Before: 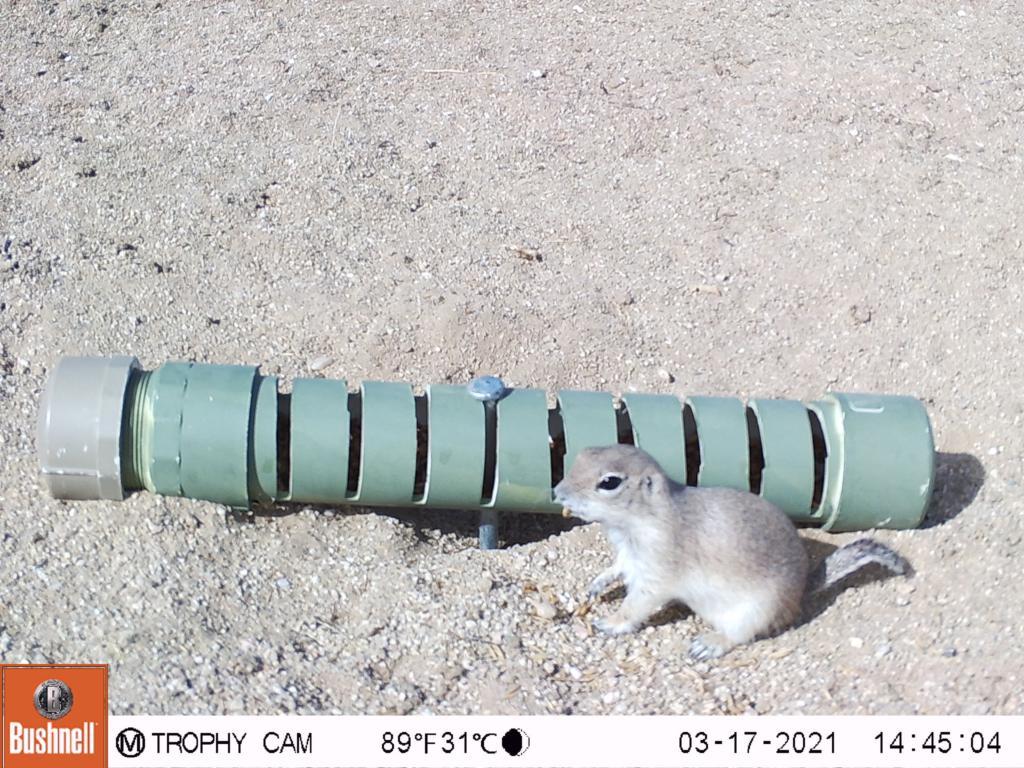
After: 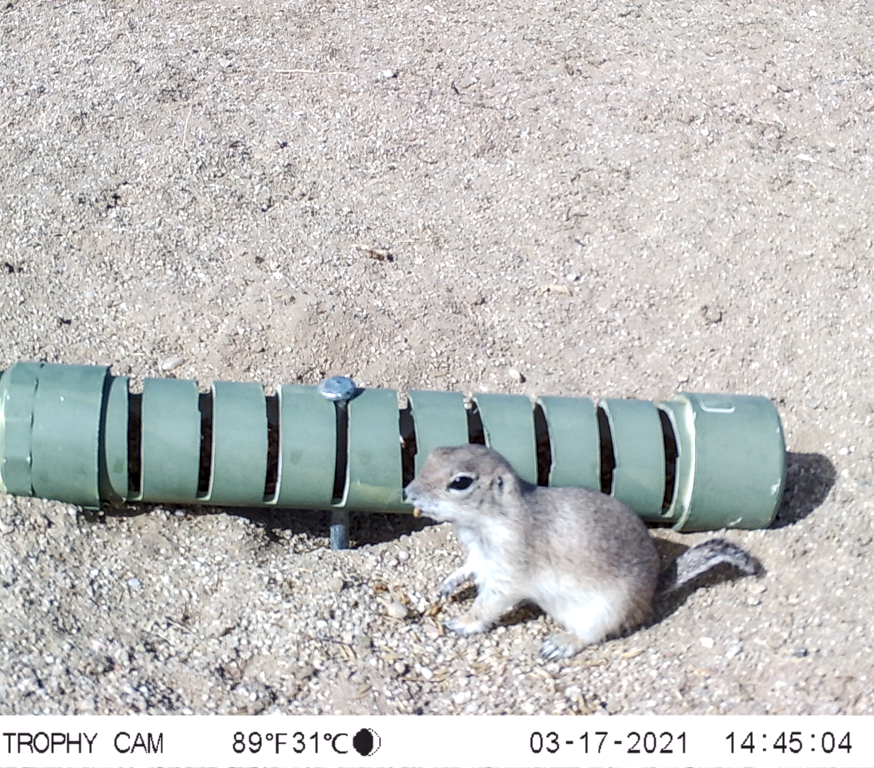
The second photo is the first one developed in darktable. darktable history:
local contrast: detail 150%
crop and rotate: left 14.584%
